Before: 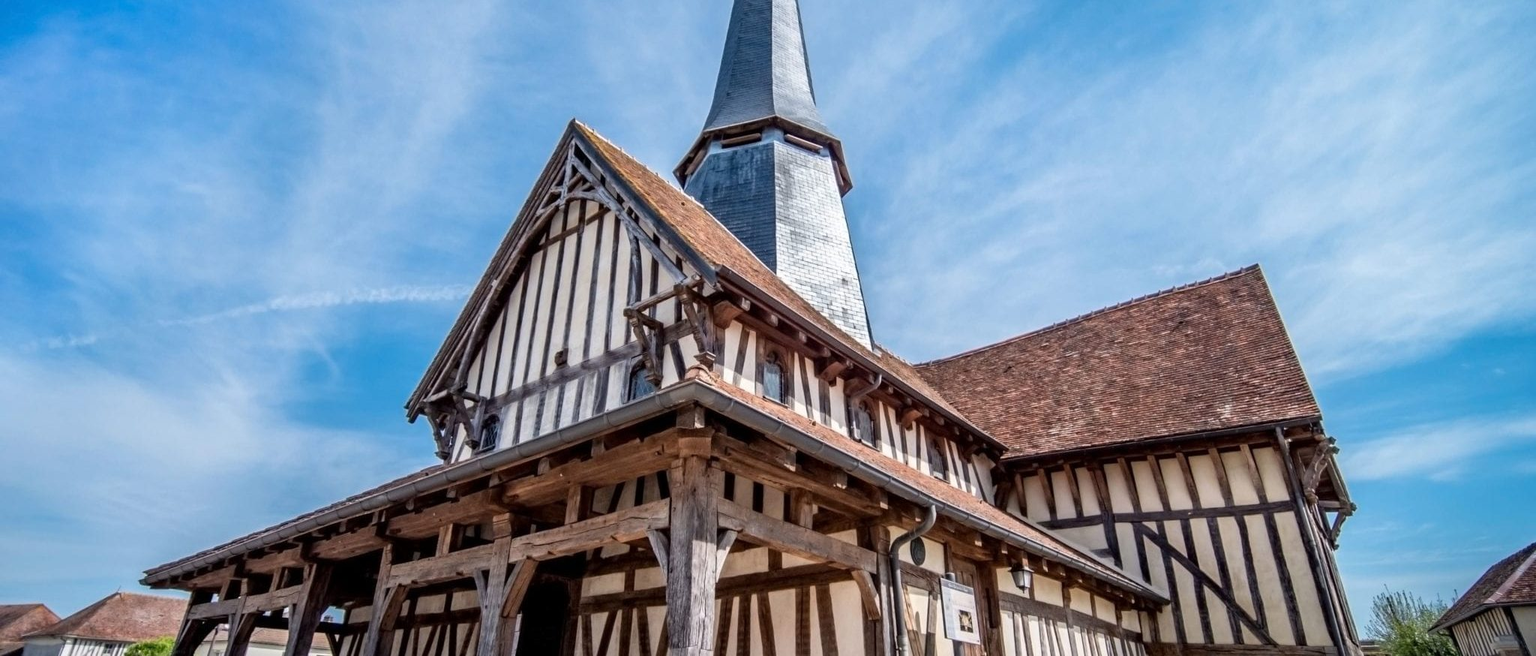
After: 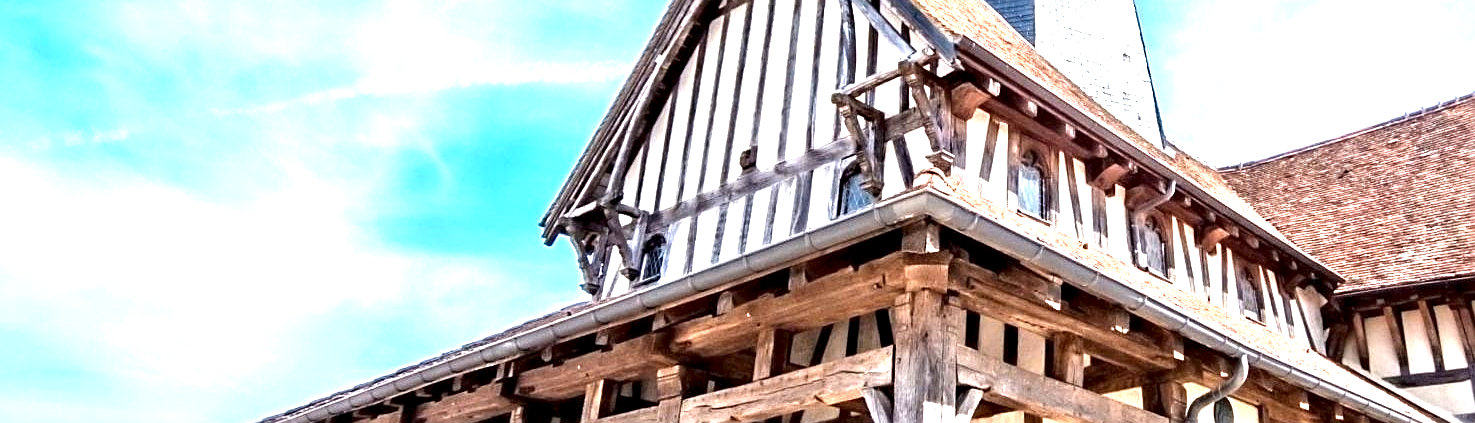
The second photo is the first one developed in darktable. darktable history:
contrast equalizer: y [[0.514, 0.573, 0.581, 0.508, 0.5, 0.5], [0.5 ×6], [0.5 ×6], [0 ×6], [0 ×6]]
exposure: black level correction 0, exposure 1.675 EV, compensate exposure bias true, compensate highlight preservation false
crop: top 36.498%, right 27.964%, bottom 14.995%
sharpen: on, module defaults
